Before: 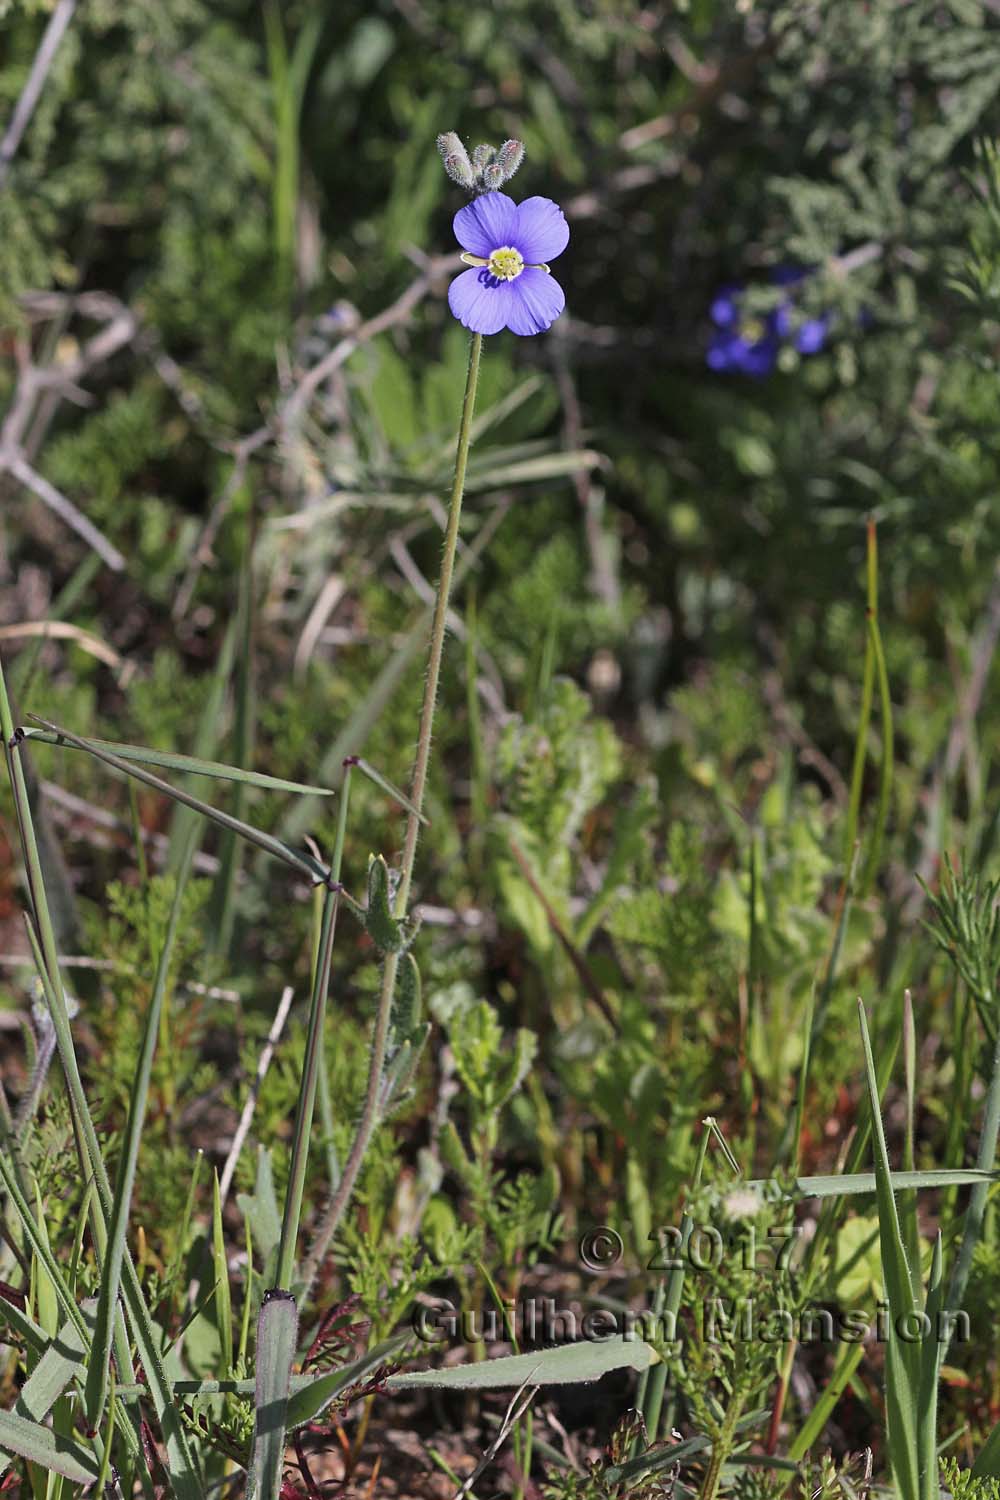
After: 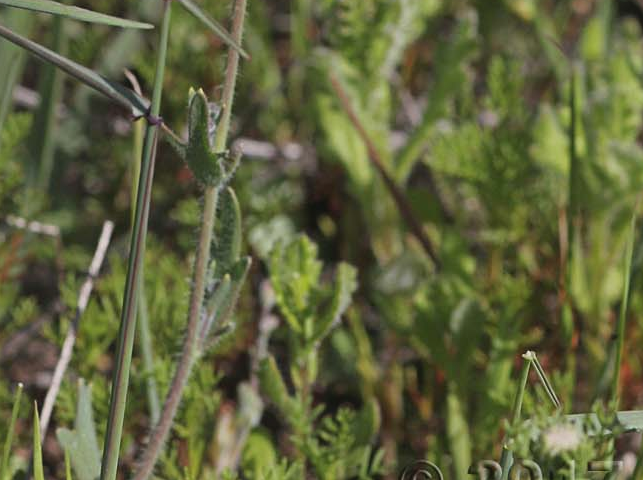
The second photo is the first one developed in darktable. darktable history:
crop: left 18.091%, top 51.13%, right 17.525%, bottom 16.85%
contrast equalizer: octaves 7, y [[0.6 ×6], [0.55 ×6], [0 ×6], [0 ×6], [0 ×6]], mix -0.3
